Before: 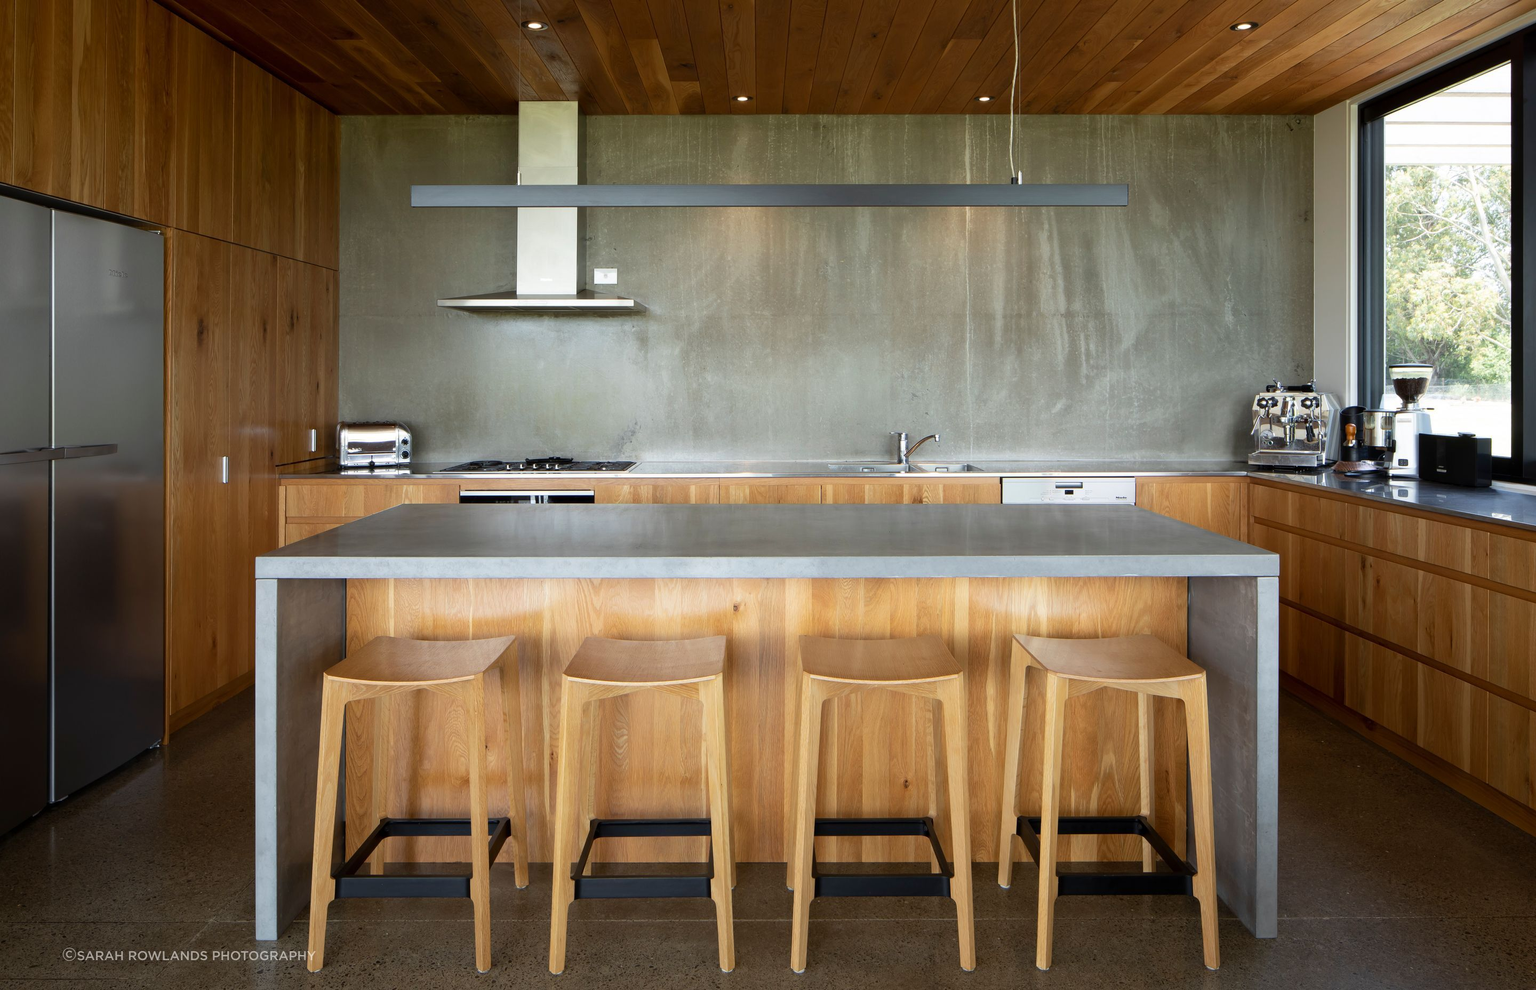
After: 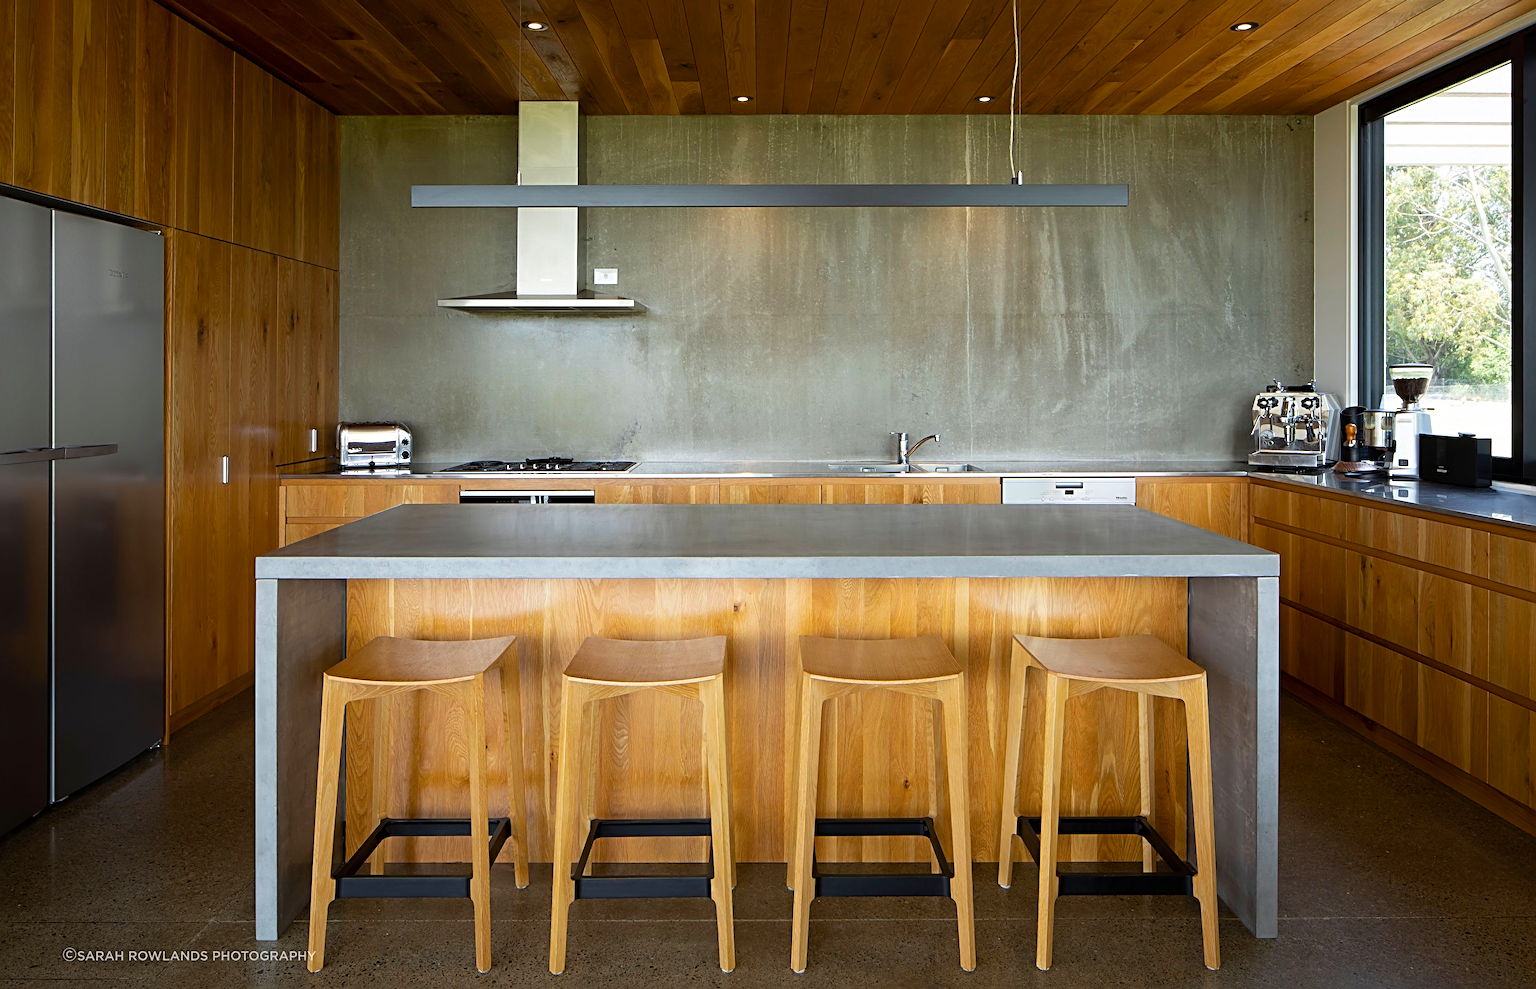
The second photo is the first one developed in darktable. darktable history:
color balance rgb: linear chroma grading › global chroma 4.853%, perceptual saturation grading › global saturation 19.63%
exposure: compensate highlight preservation false
sharpen: radius 3.998
